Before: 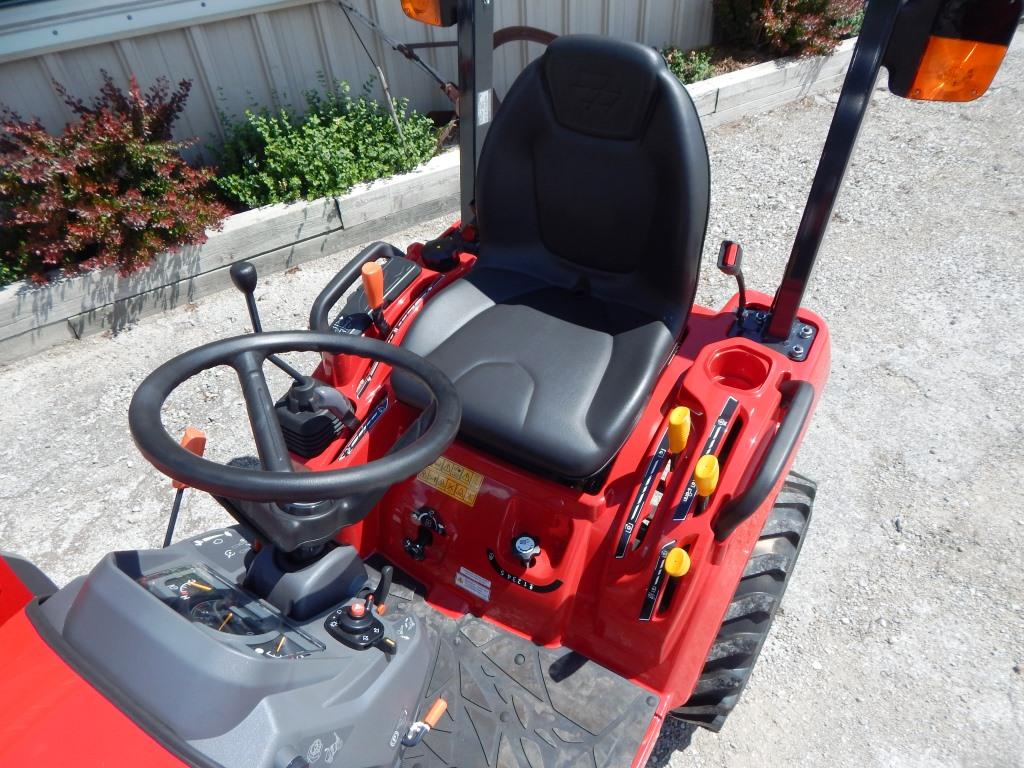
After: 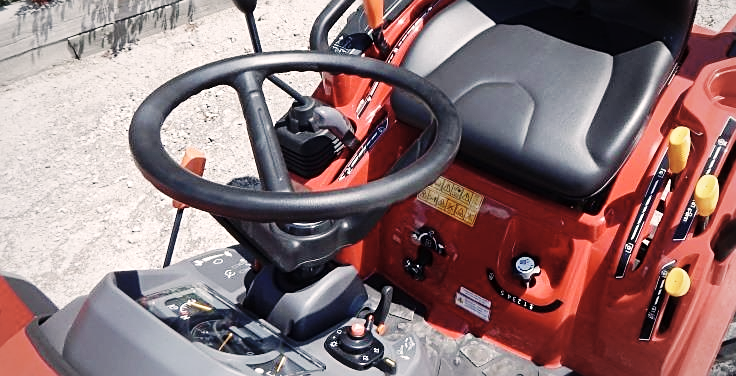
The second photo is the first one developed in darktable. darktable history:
vignetting: fall-off start 70.33%, brightness -0.193, saturation -0.289, width/height ratio 1.333
color correction: highlights a* 5.57, highlights b* 5.18, saturation 0.63
base curve: curves: ch0 [(0, 0) (0.036, 0.025) (0.121, 0.166) (0.206, 0.329) (0.605, 0.79) (1, 1)], preserve colors none
contrast brightness saturation: saturation 0.104
sharpen: amount 0.492
crop: top 36.487%, right 28.056%, bottom 14.5%
